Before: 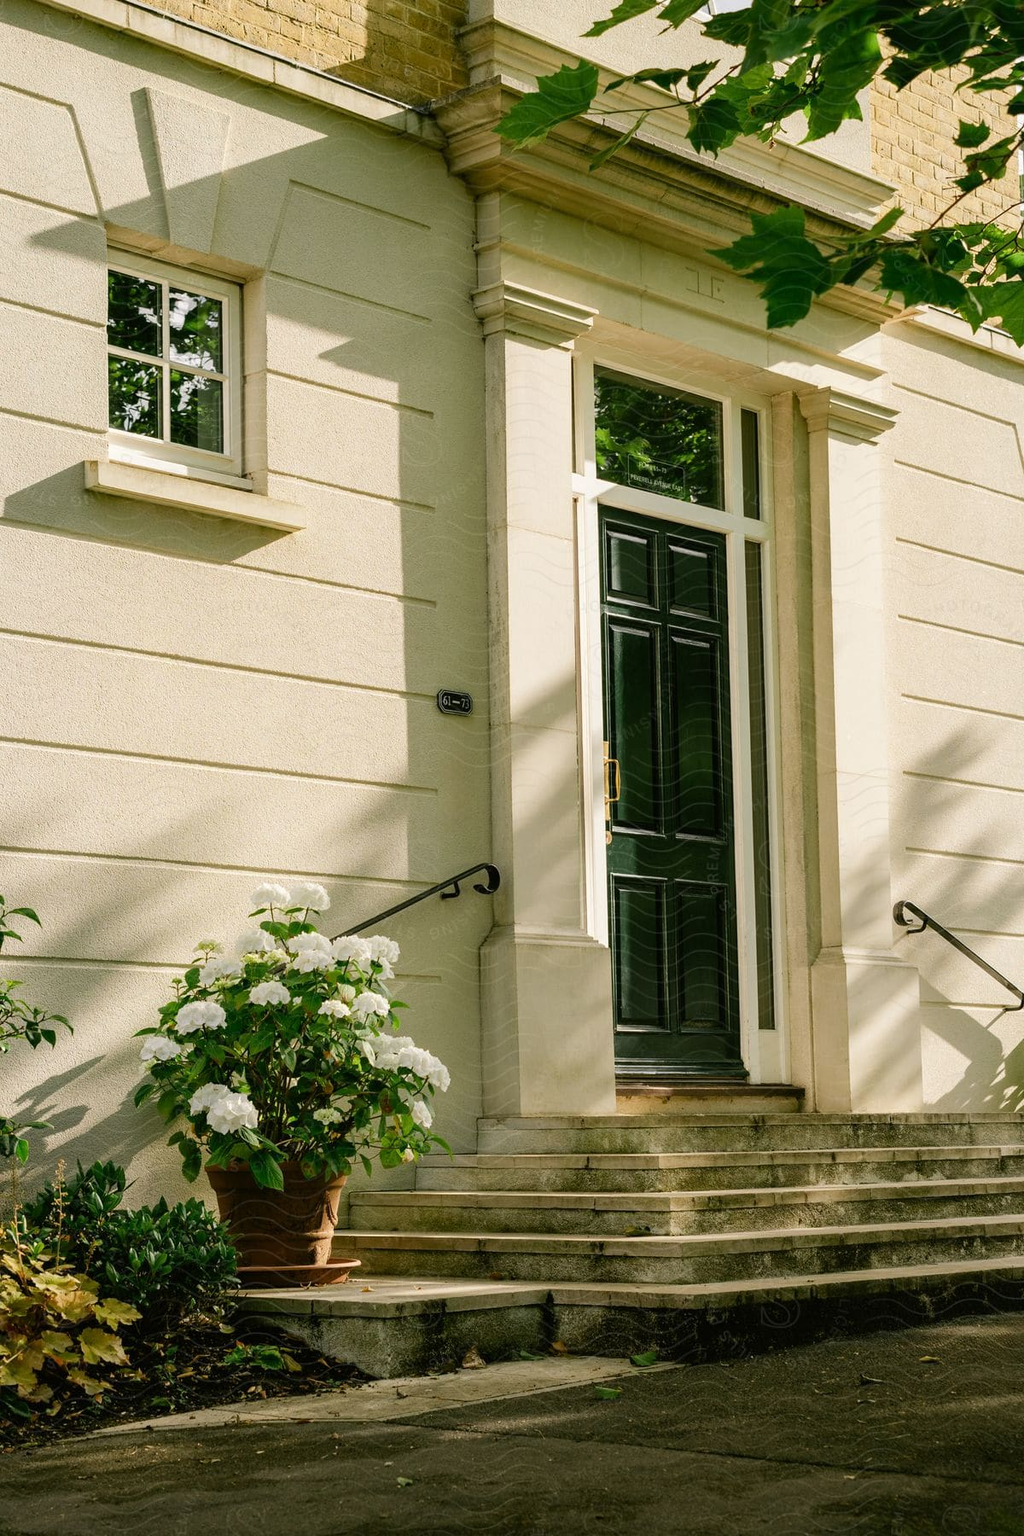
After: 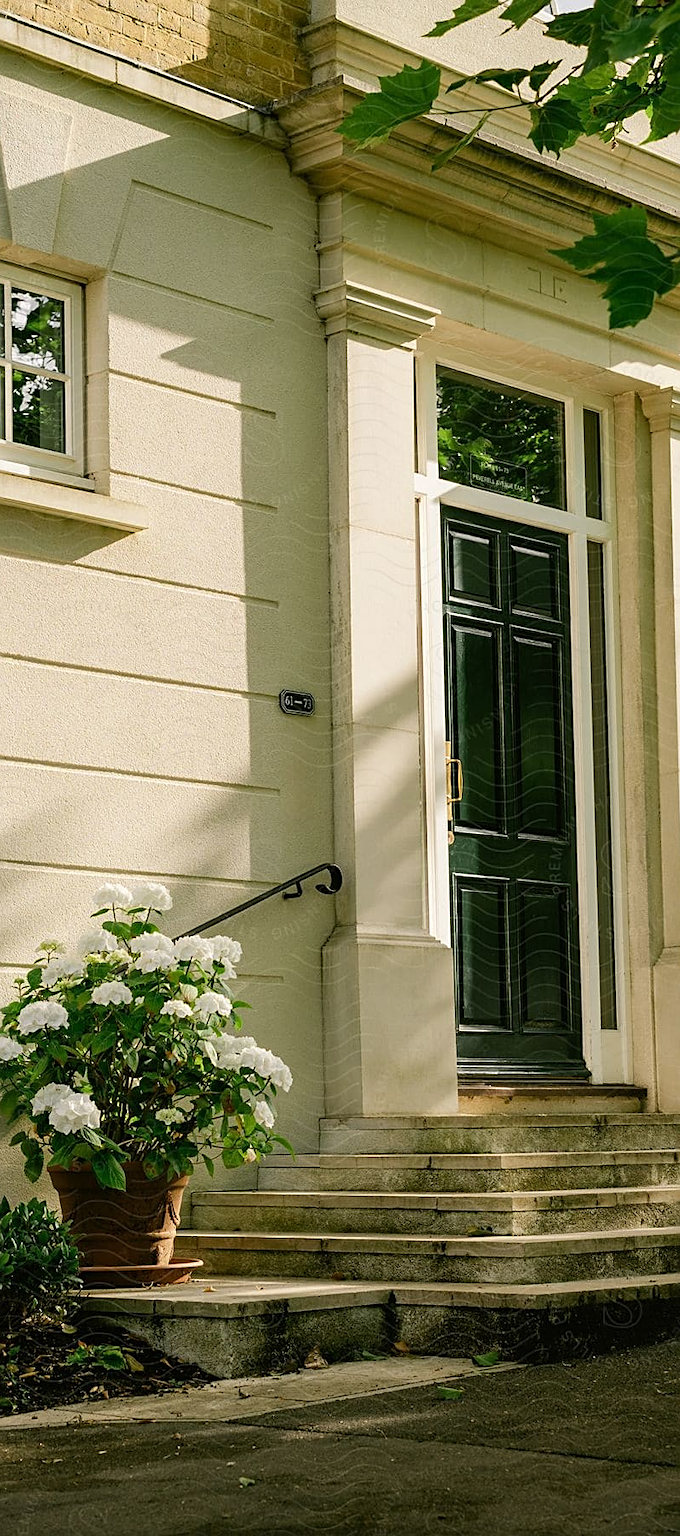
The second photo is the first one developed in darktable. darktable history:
crop and rotate: left 15.434%, right 18.03%
sharpen: on, module defaults
